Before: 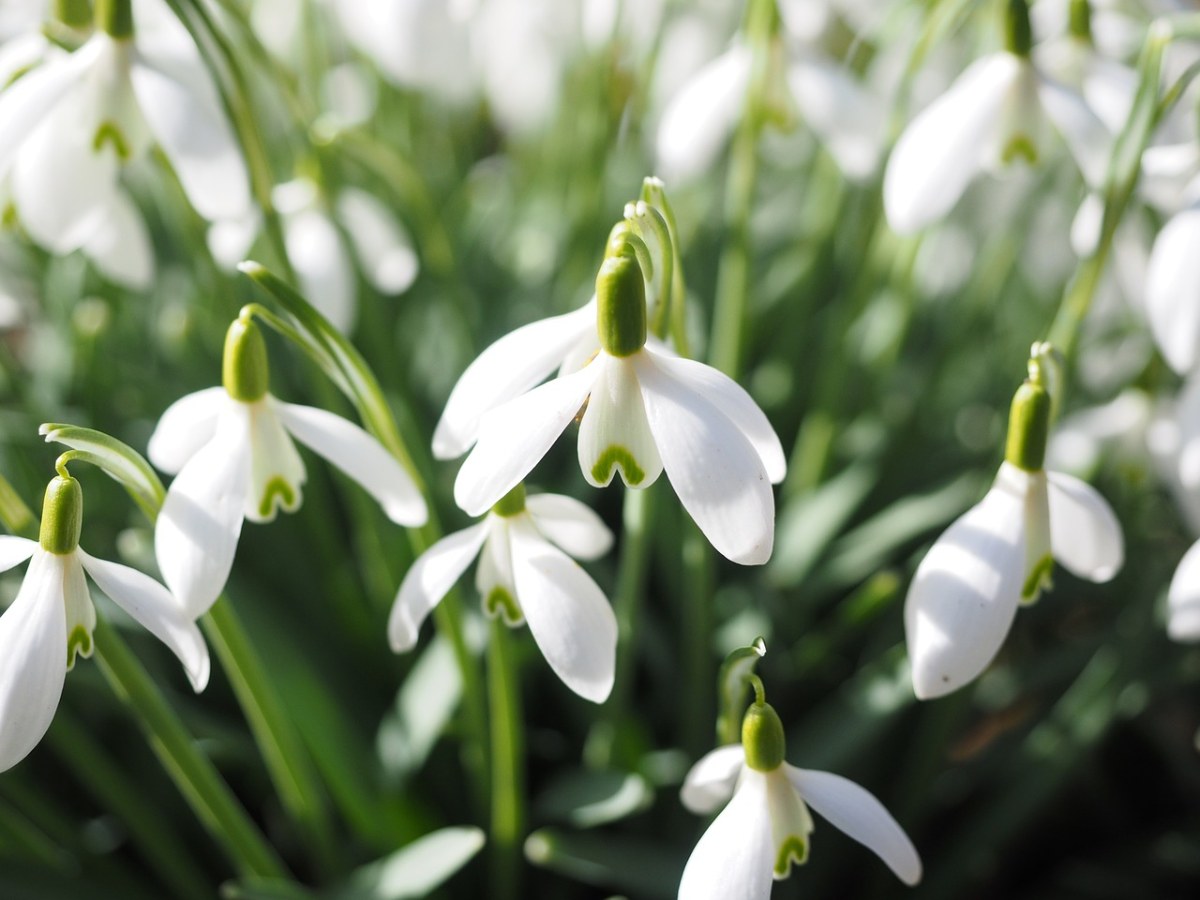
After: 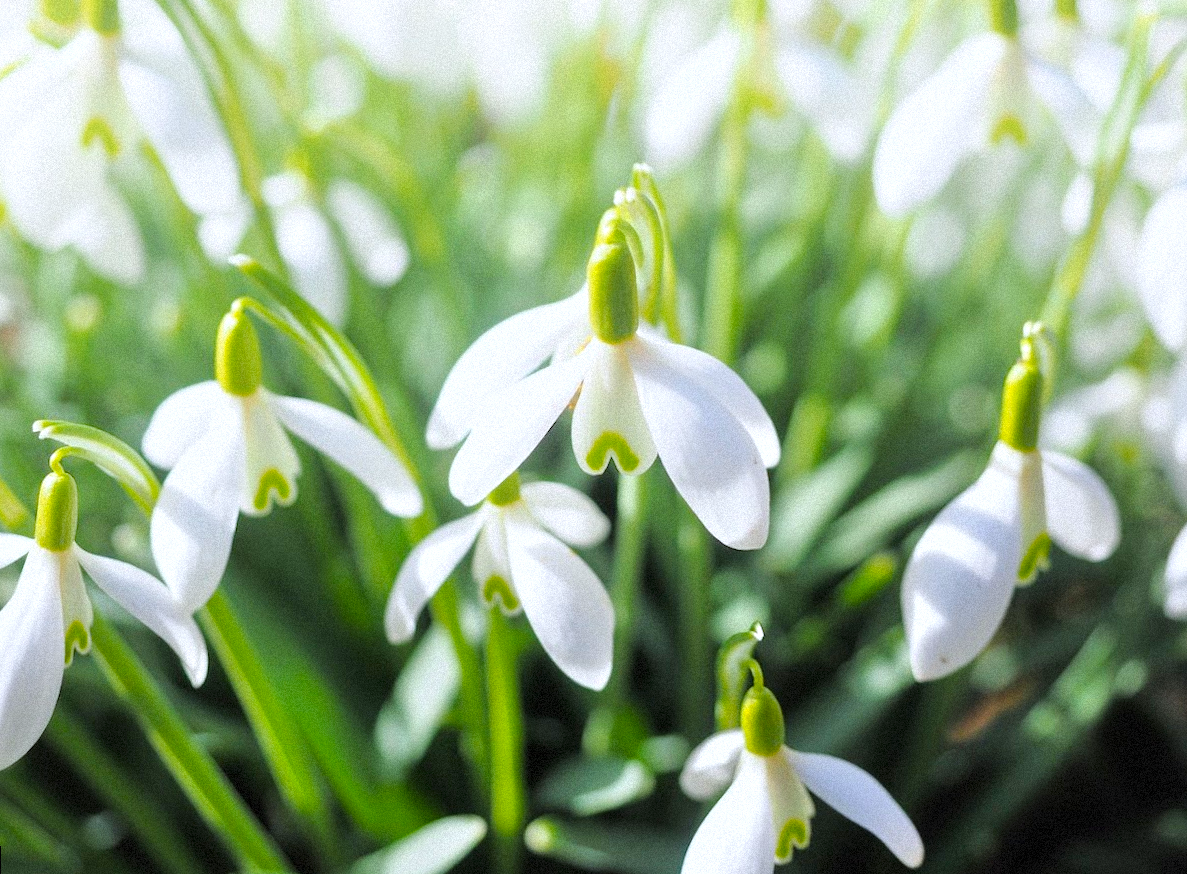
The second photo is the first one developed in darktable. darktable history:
white balance: red 0.976, blue 1.04
shadows and highlights: highlights 70.7, soften with gaussian
tone equalizer: -7 EV 0.15 EV, -6 EV 0.6 EV, -5 EV 1.15 EV, -4 EV 1.33 EV, -3 EV 1.15 EV, -2 EV 0.6 EV, -1 EV 0.15 EV, mask exposure compensation -0.5 EV
color balance rgb: perceptual saturation grading › global saturation 20%, global vibrance 20%
rotate and perspective: rotation -1°, crop left 0.011, crop right 0.989, crop top 0.025, crop bottom 0.975
grain: mid-tones bias 0%
